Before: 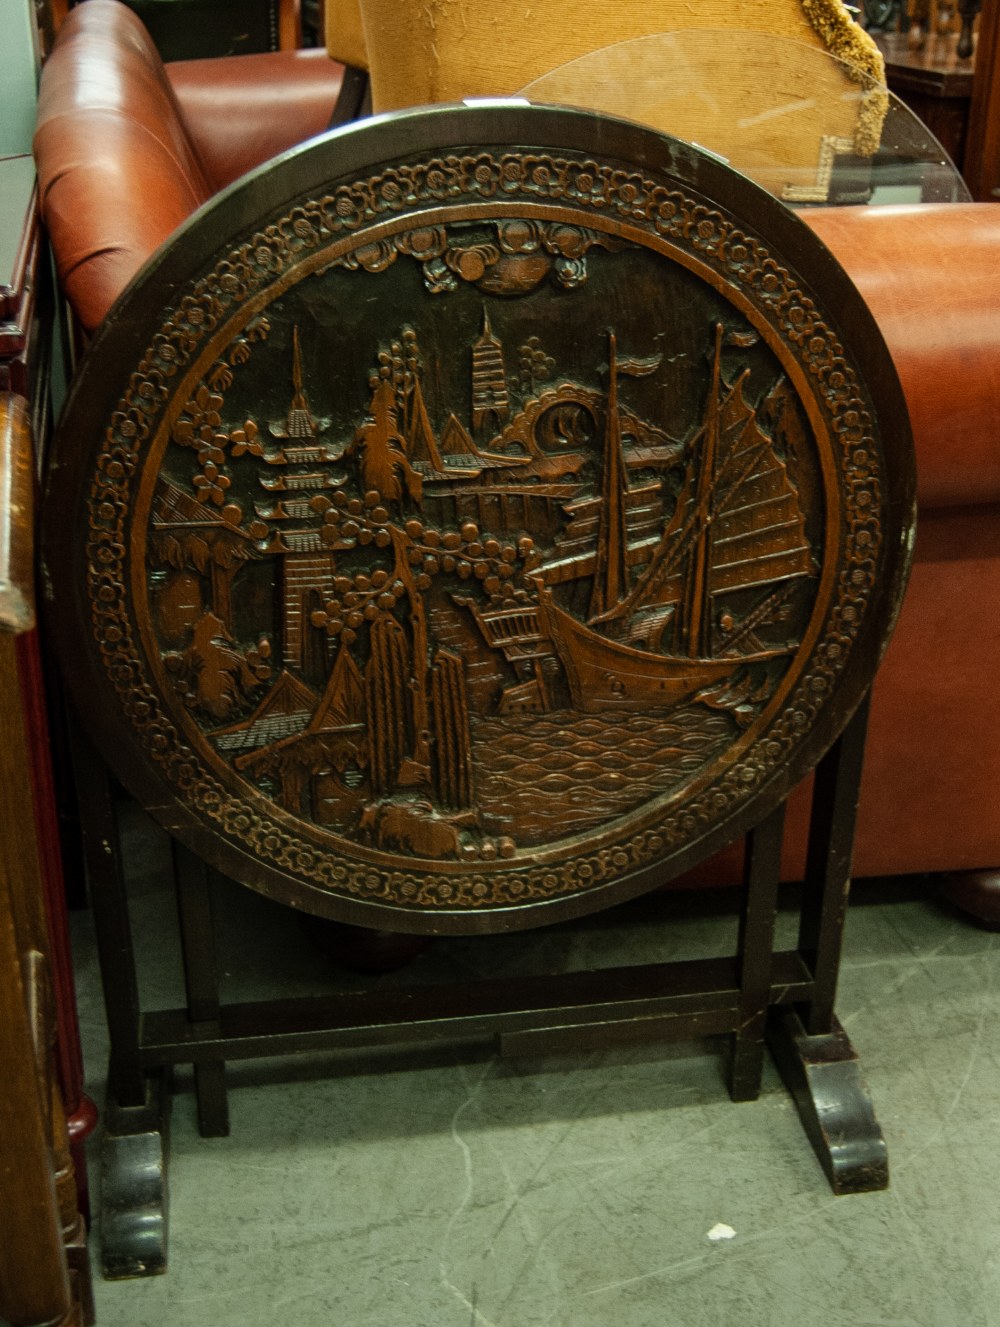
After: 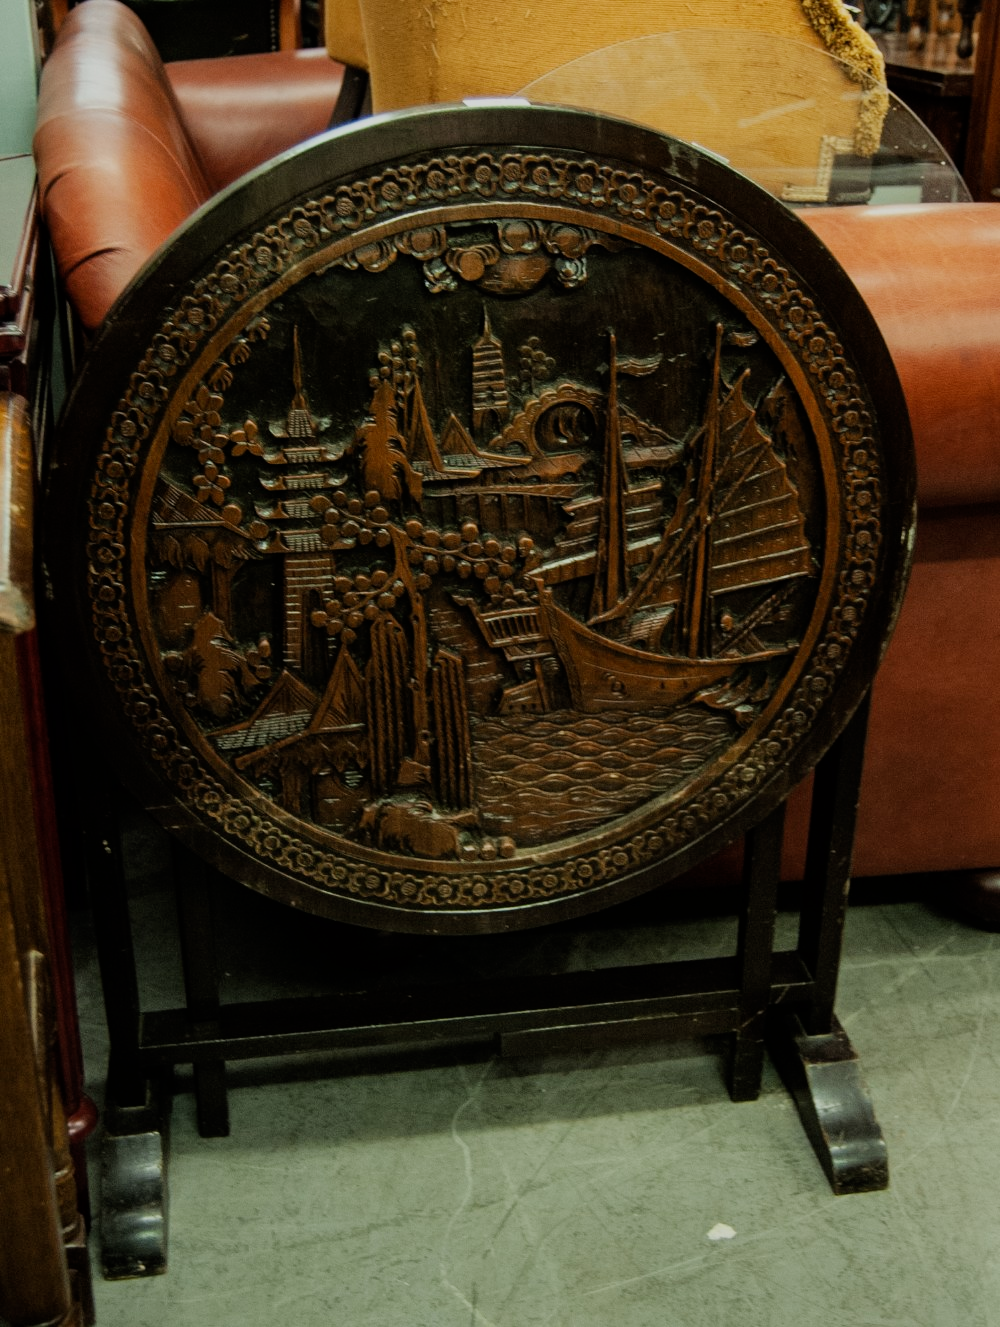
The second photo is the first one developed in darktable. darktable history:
filmic rgb: black relative exposure -7.65 EV, white relative exposure 4.56 EV, hardness 3.61
white balance: emerald 1
